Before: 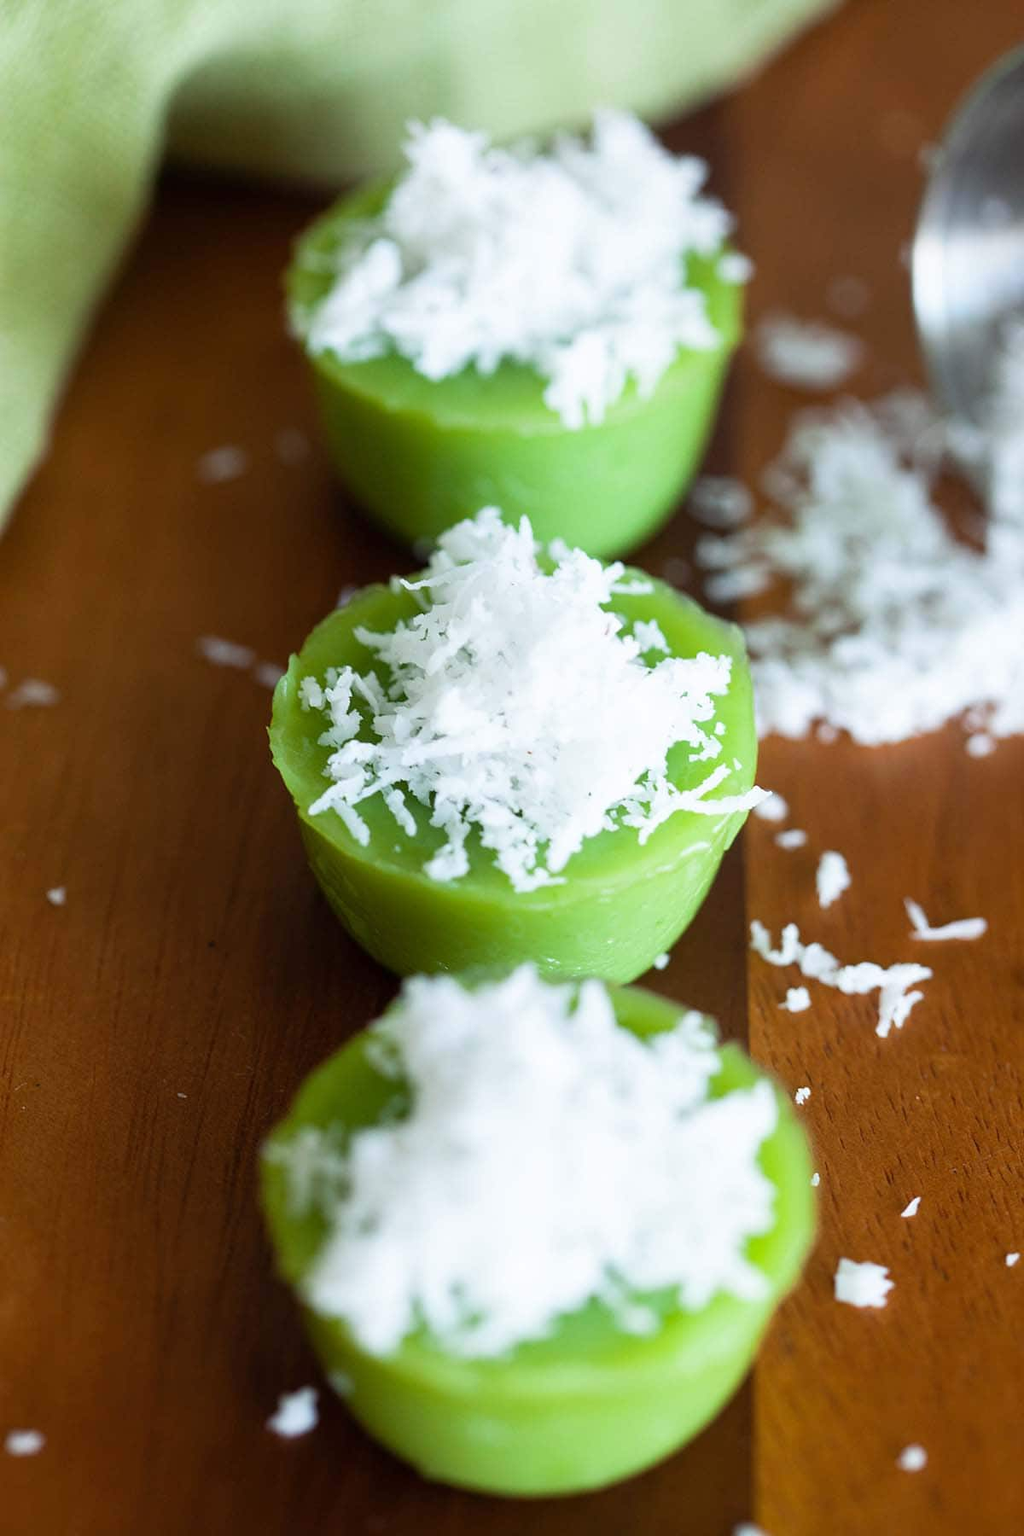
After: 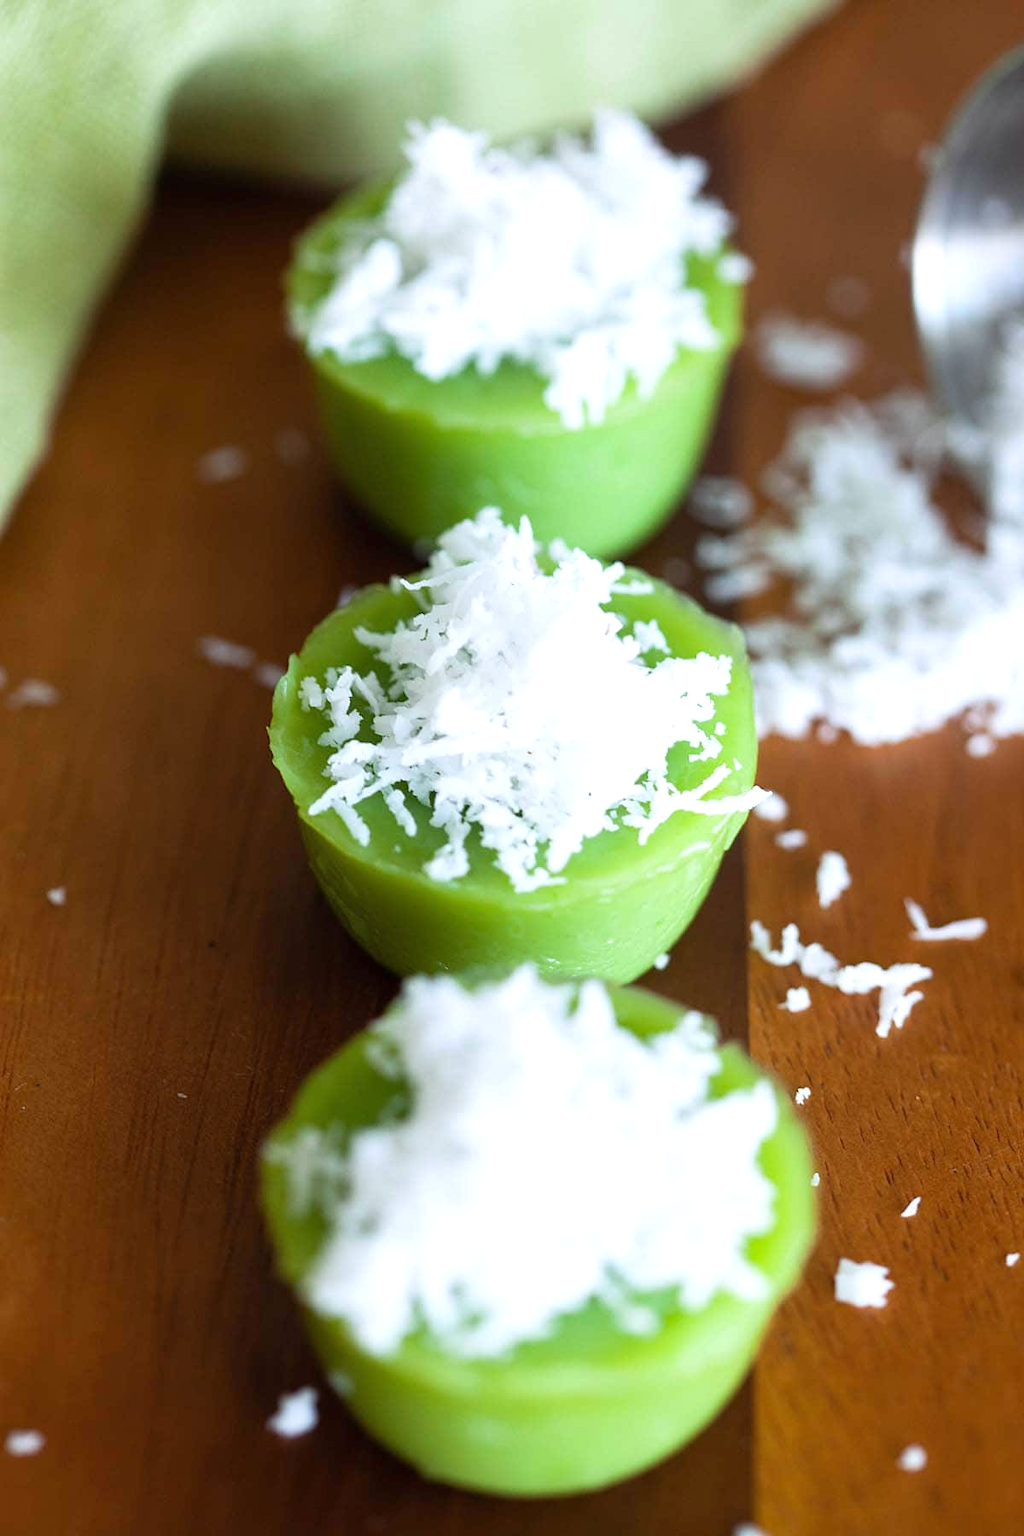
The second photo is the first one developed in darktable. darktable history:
exposure: black level correction 0, exposure 0.2 EV, compensate exposure bias true, compensate highlight preservation false
white balance: red 1.004, blue 1.024
